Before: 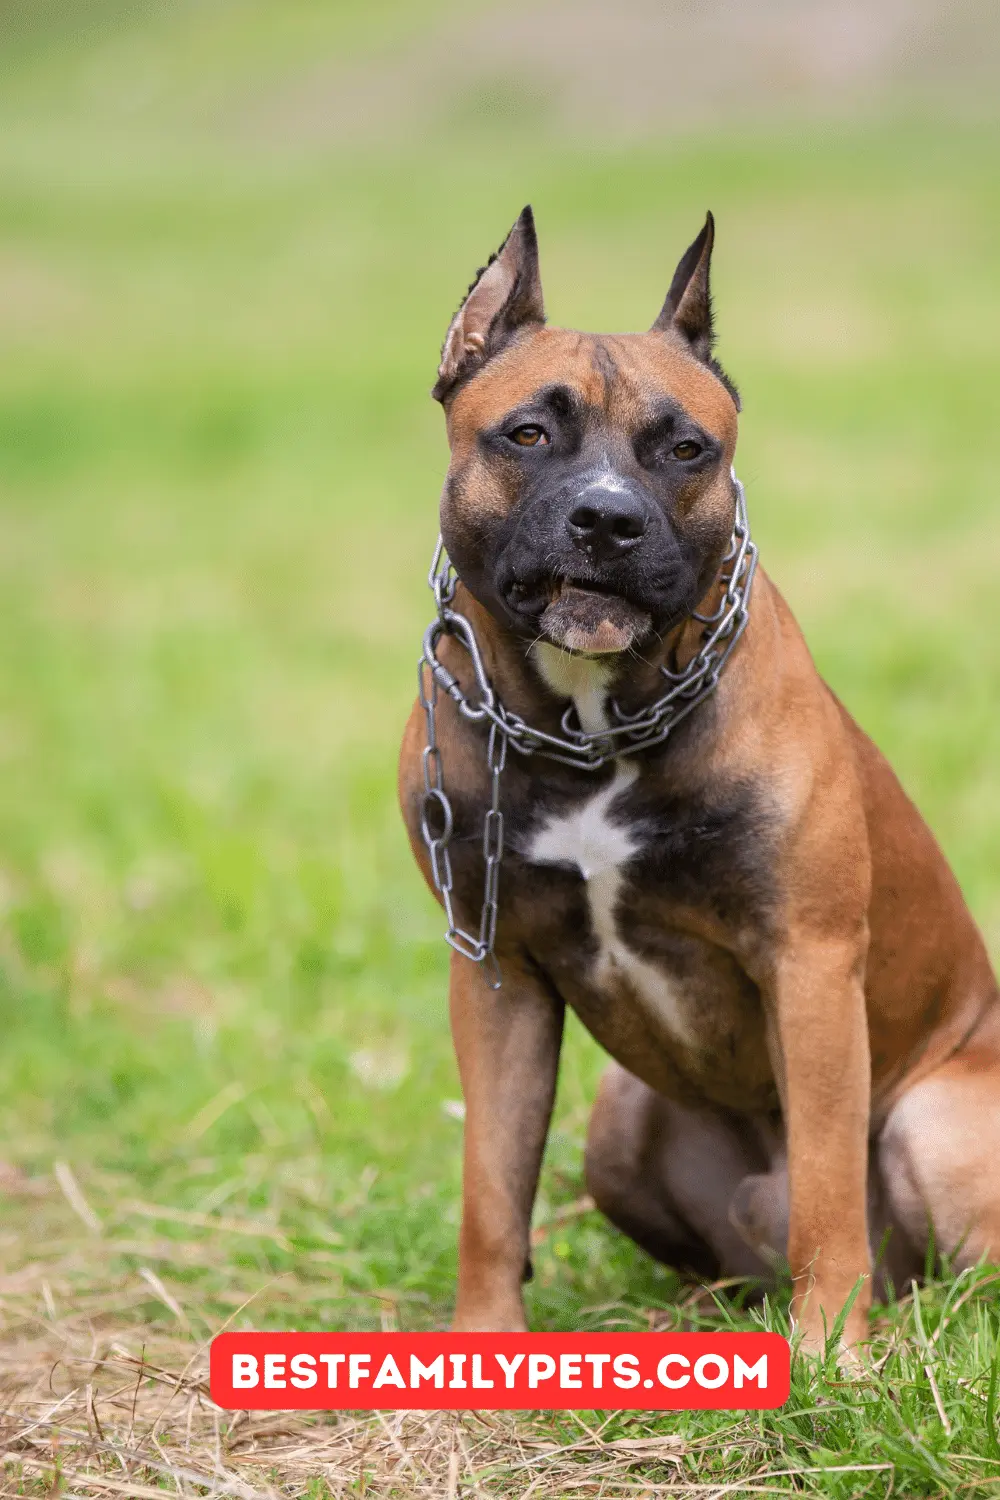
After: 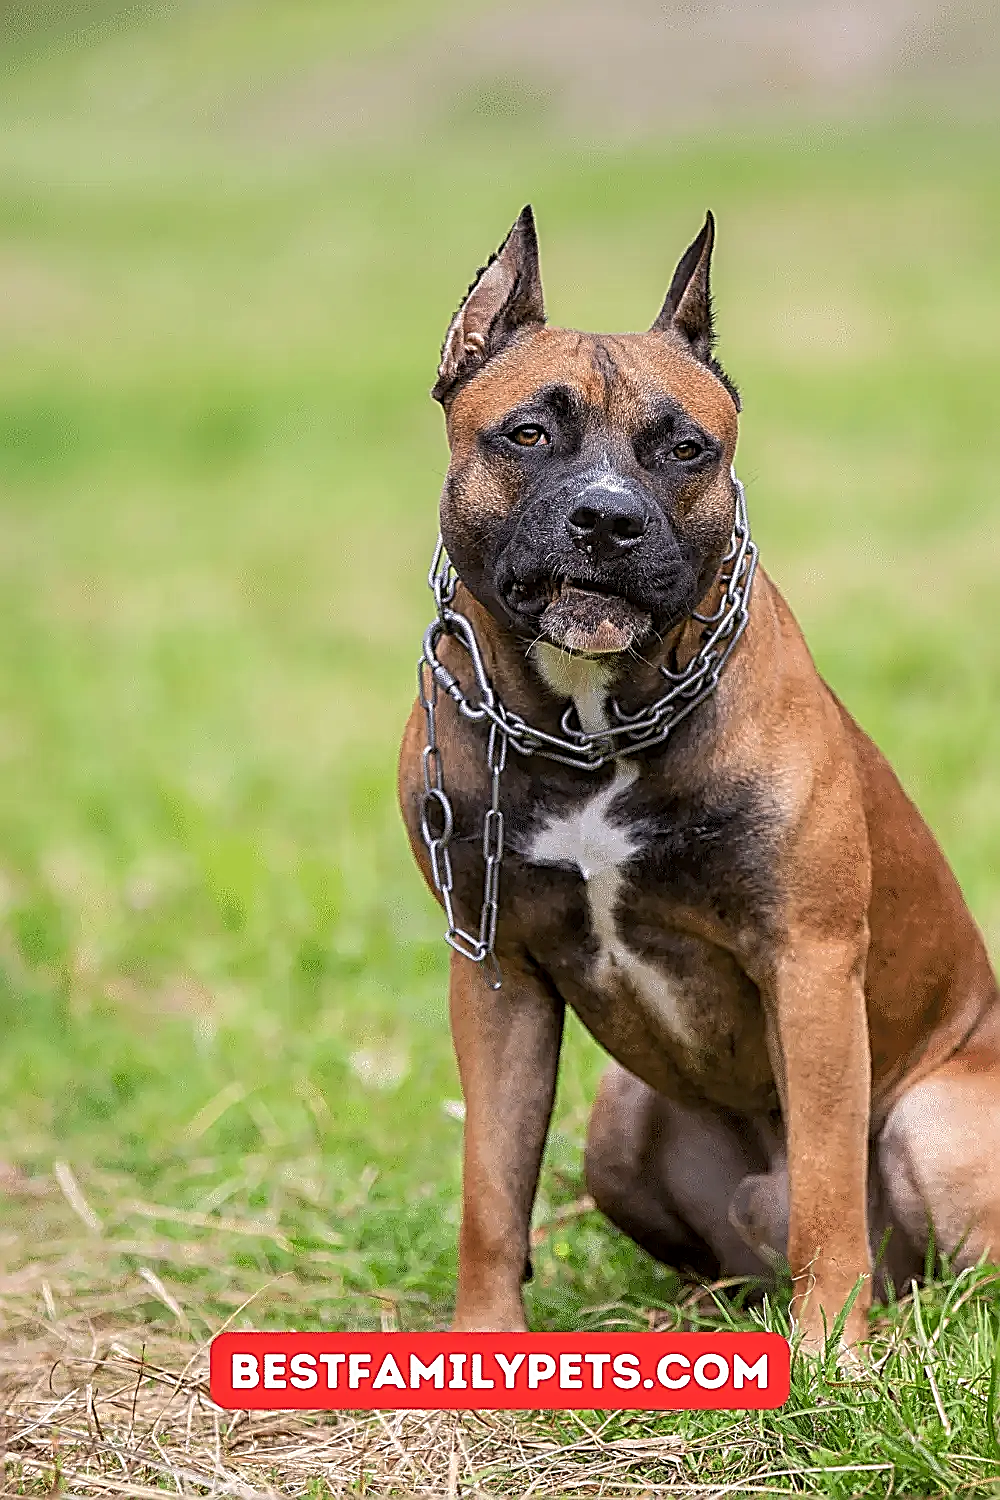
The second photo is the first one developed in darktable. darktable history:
local contrast: on, module defaults
sharpen: amount 1.99
